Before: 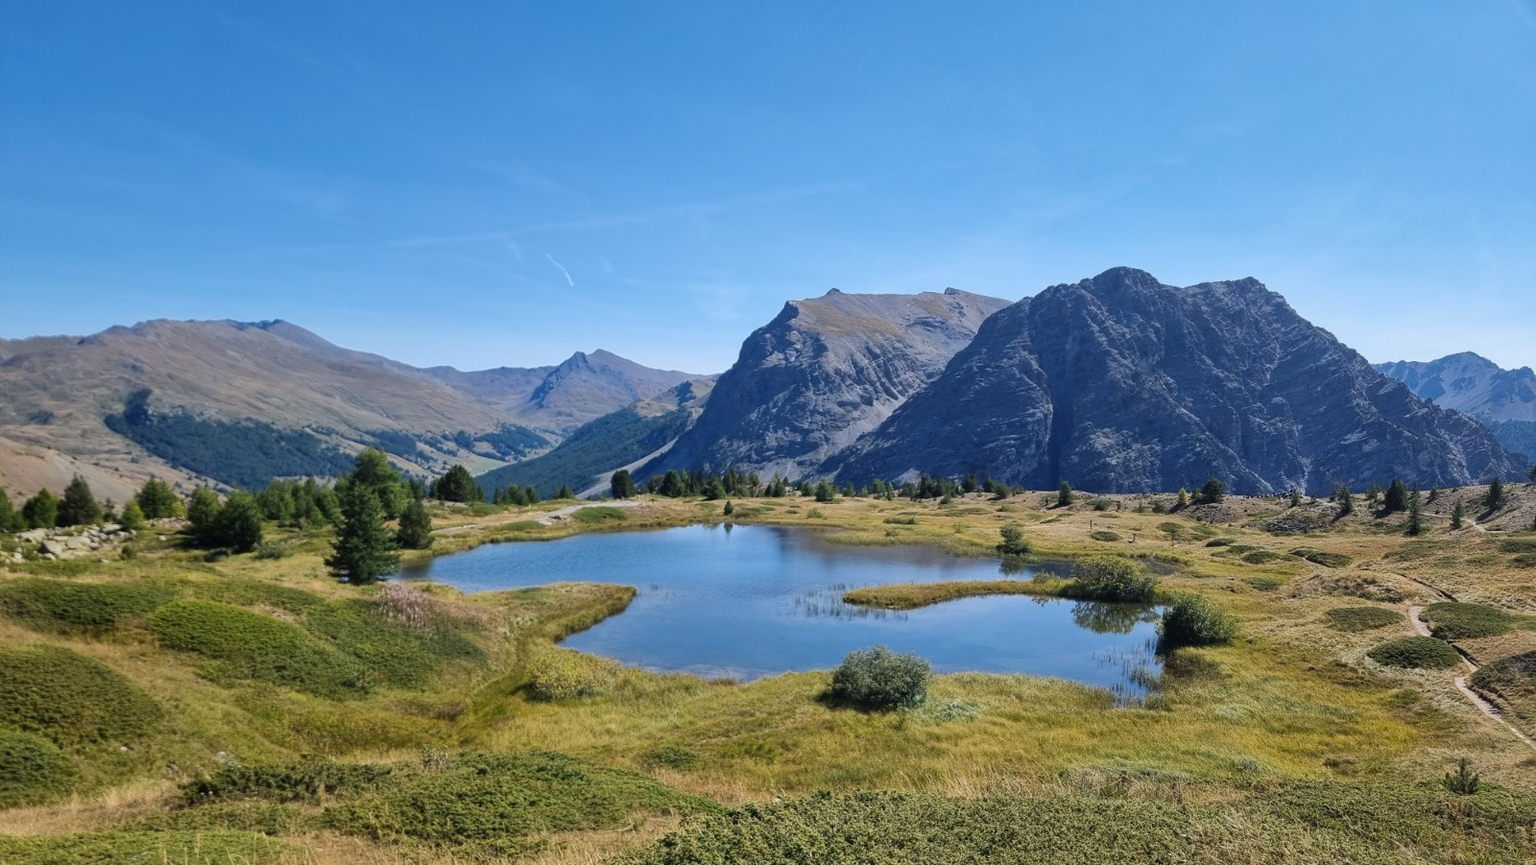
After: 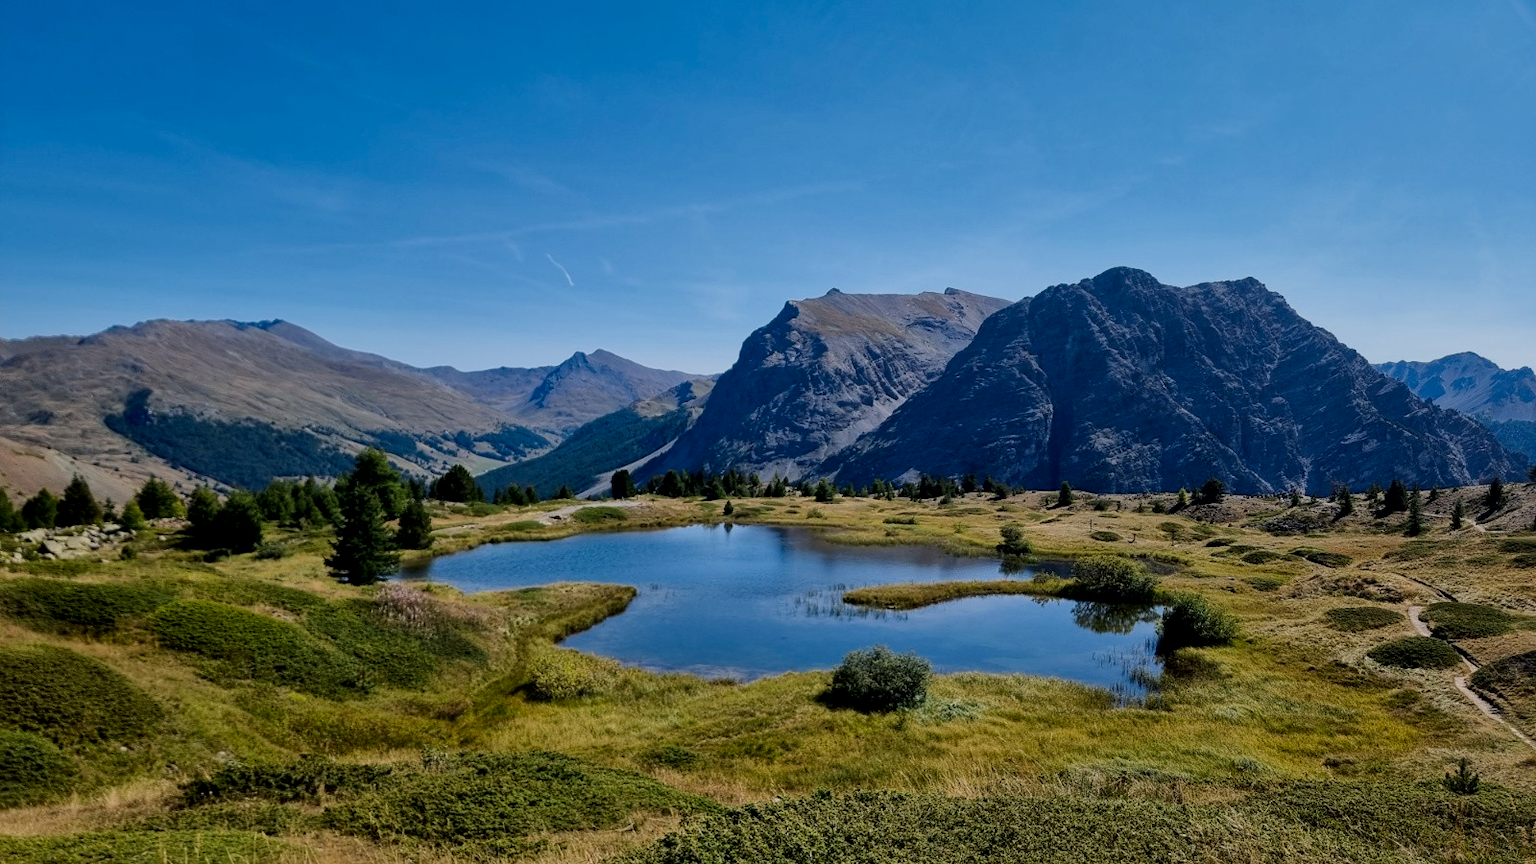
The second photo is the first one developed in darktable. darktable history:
color correction: highlights a* -0.137, highlights b* 0.137
filmic rgb: black relative exposure -7.75 EV, white relative exposure 4.4 EV, threshold 3 EV, hardness 3.76, latitude 50%, contrast 1.1, color science v5 (2021), contrast in shadows safe, contrast in highlights safe, enable highlight reconstruction true
contrast brightness saturation: brightness -0.2, saturation 0.08
local contrast: mode bilateral grid, contrast 20, coarseness 50, detail 120%, midtone range 0.2
